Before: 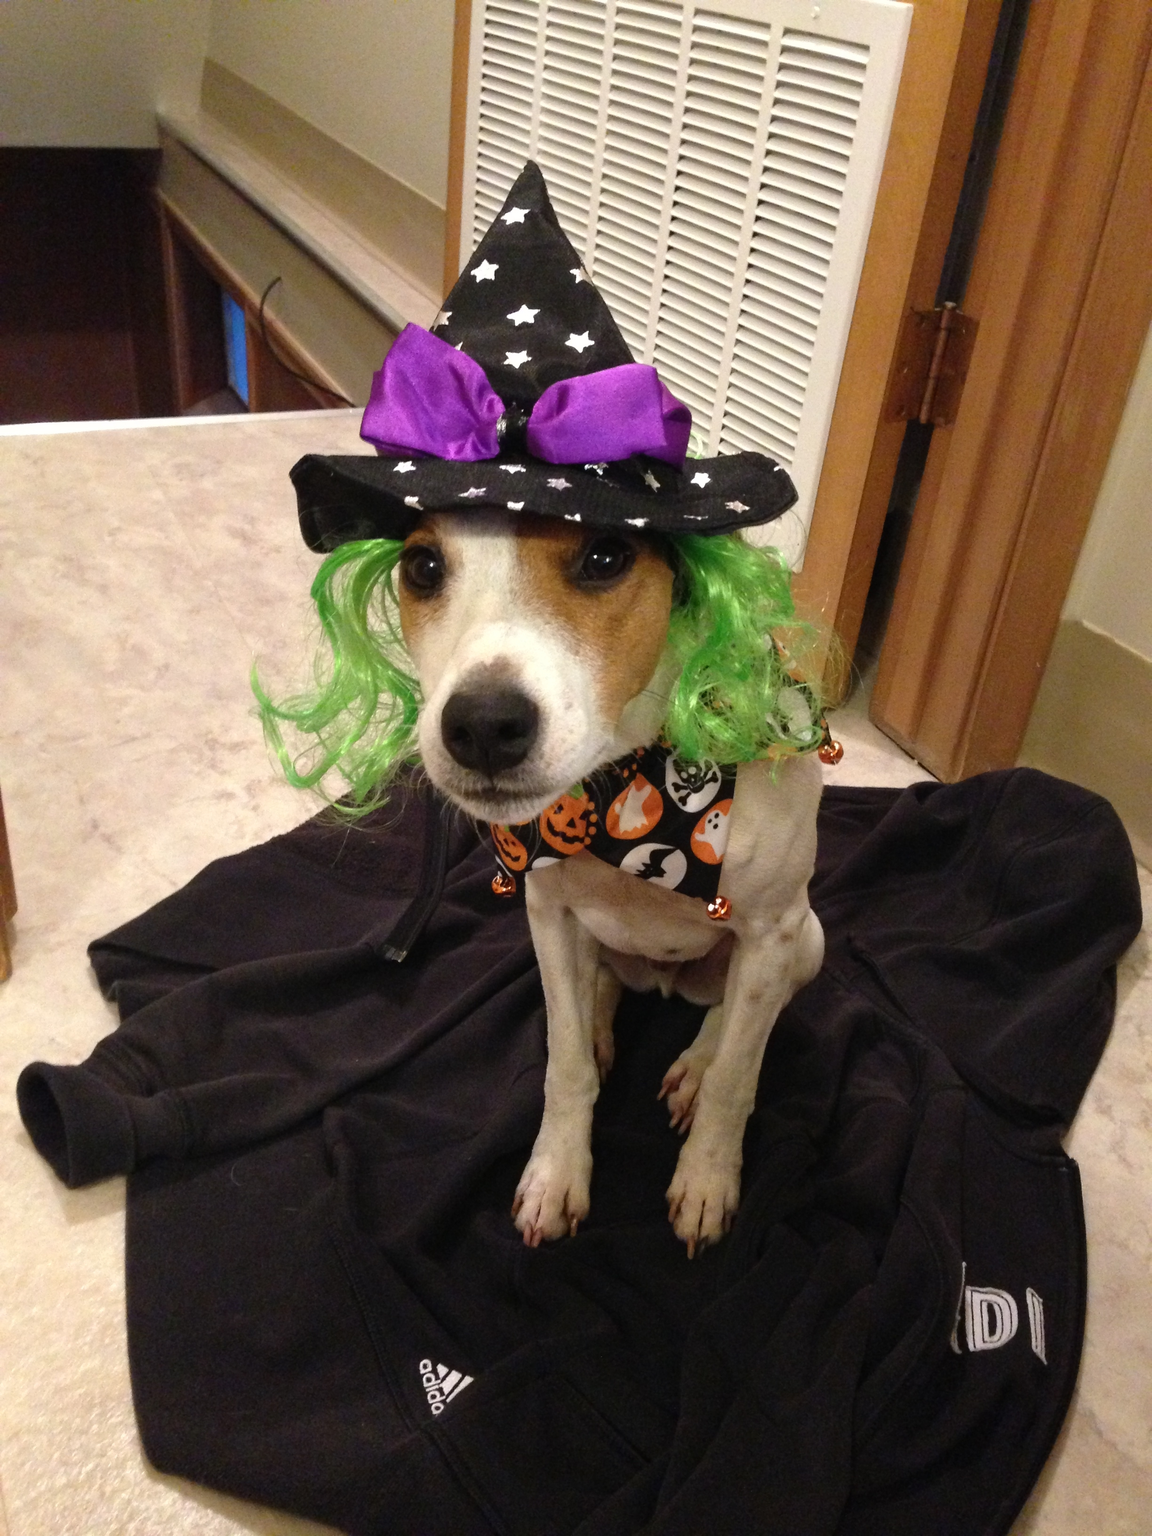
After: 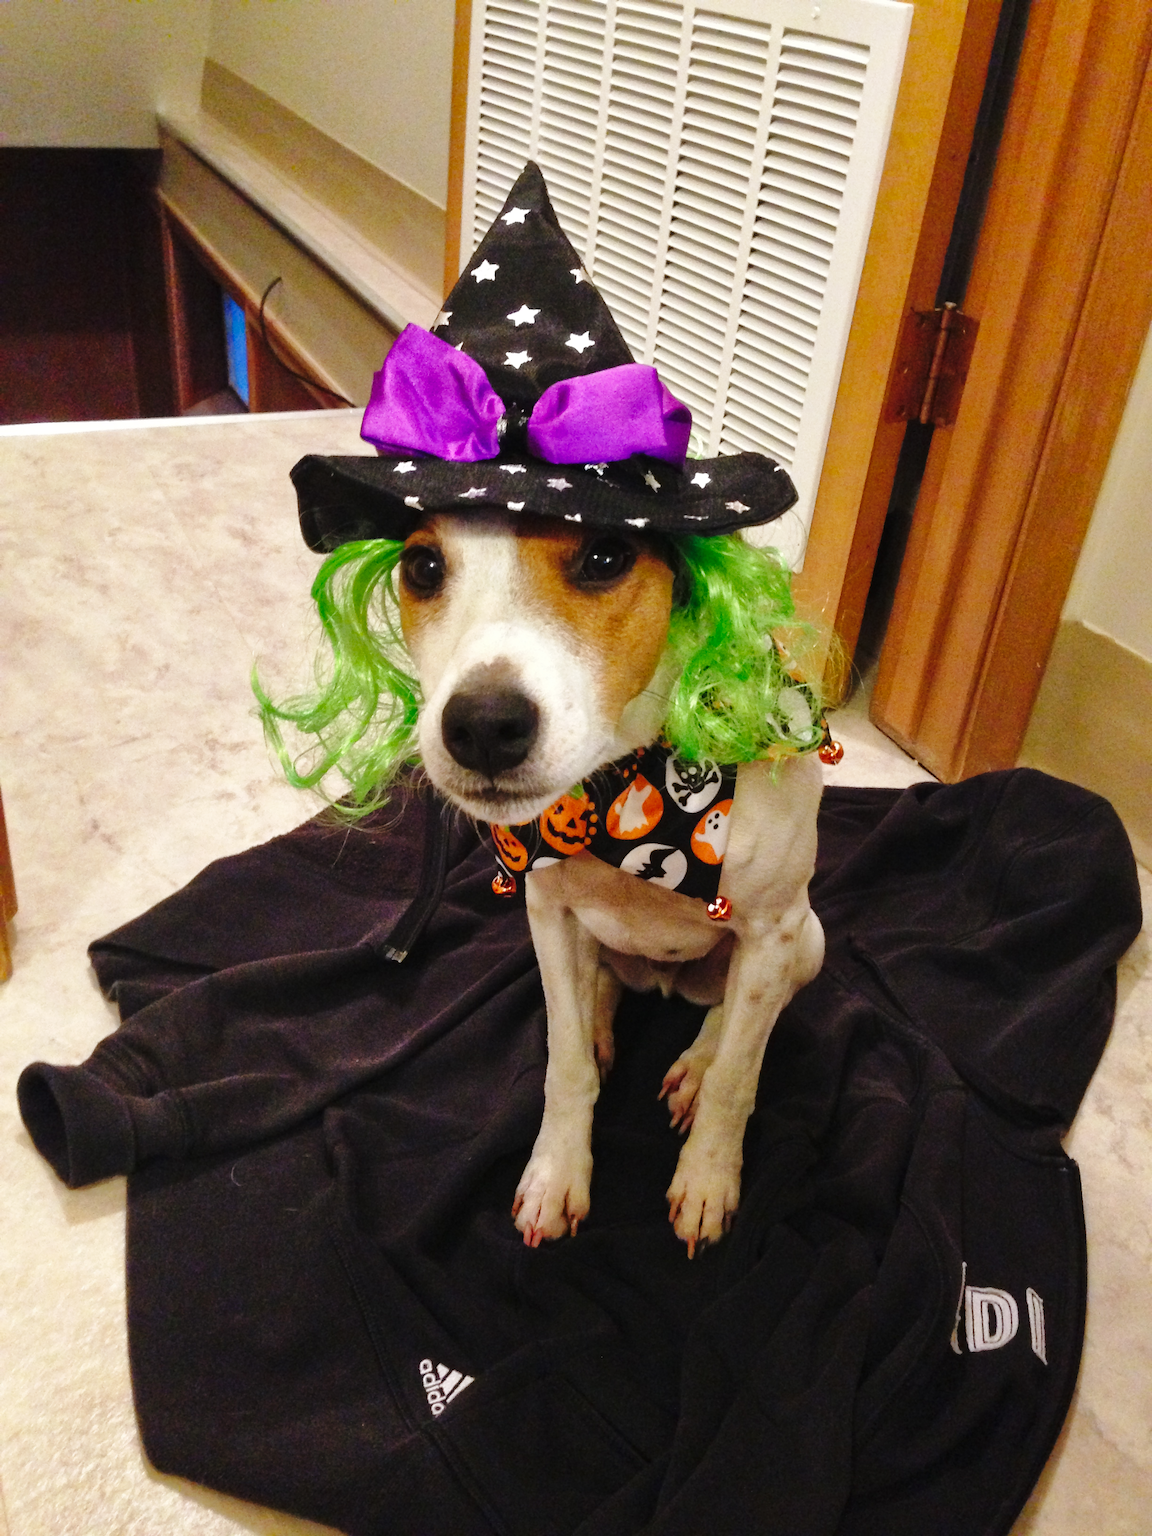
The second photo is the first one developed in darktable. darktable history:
shadows and highlights: on, module defaults
tone equalizer: on, module defaults
base curve: curves: ch0 [(0, 0) (0.036, 0.025) (0.121, 0.166) (0.206, 0.329) (0.605, 0.79) (1, 1)], preserve colors none
